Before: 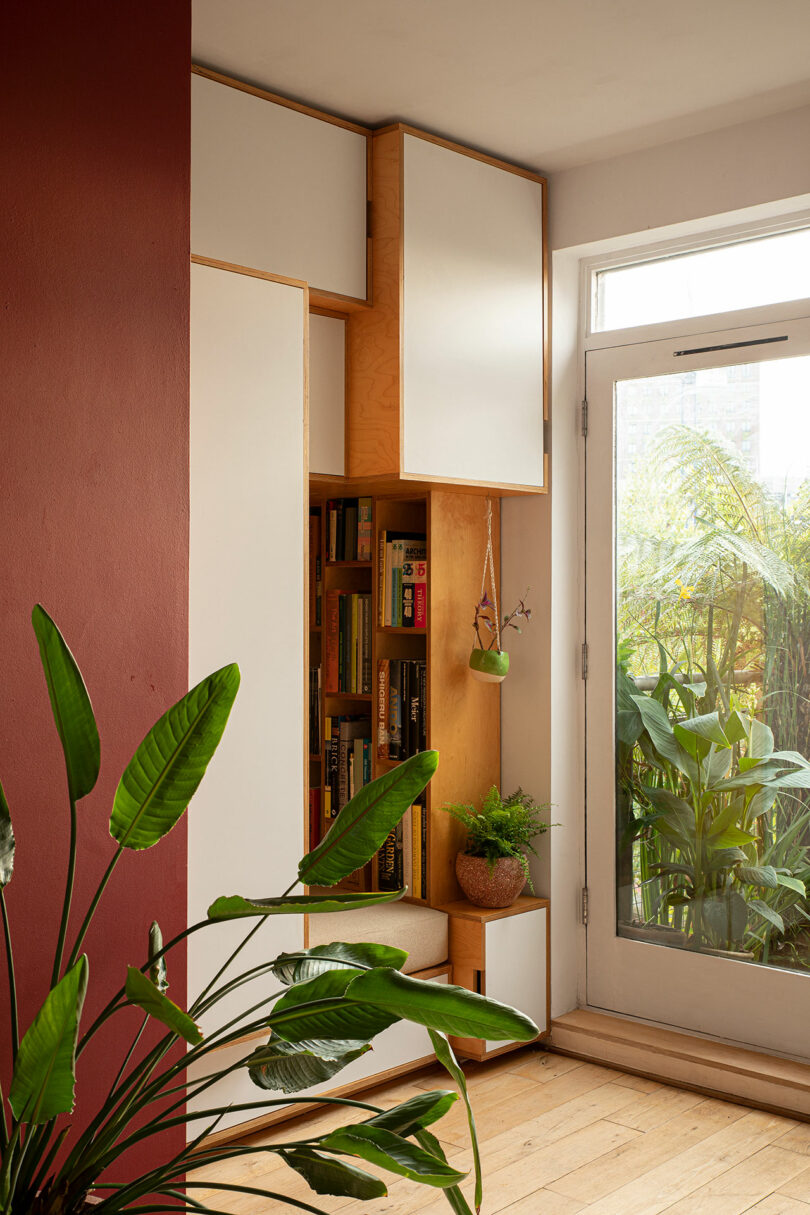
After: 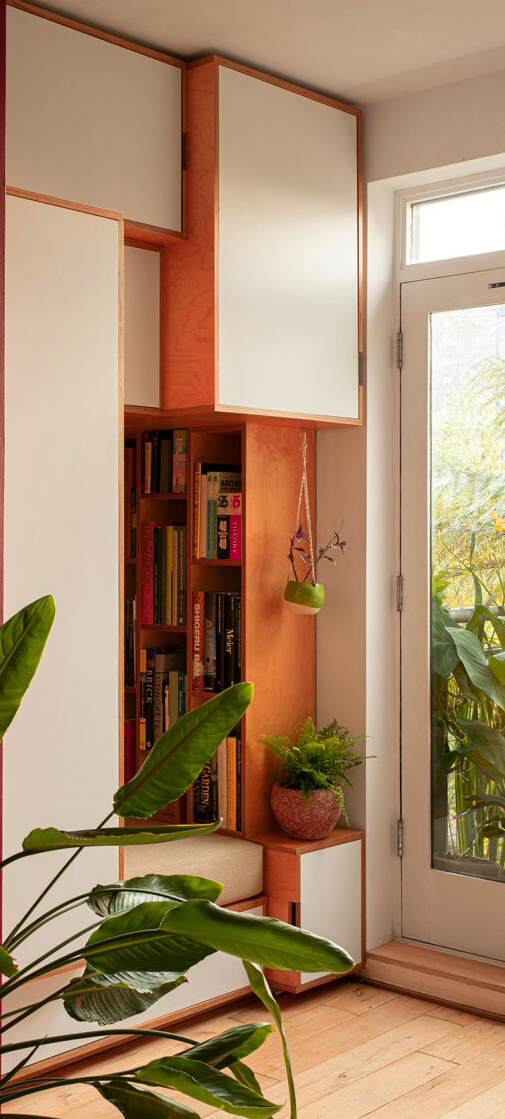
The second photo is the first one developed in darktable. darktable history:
crop and rotate: left 22.918%, top 5.629%, right 14.711%, bottom 2.247%
color zones: curves: ch1 [(0.239, 0.552) (0.75, 0.5)]; ch2 [(0.25, 0.462) (0.749, 0.457)], mix 25.94%
